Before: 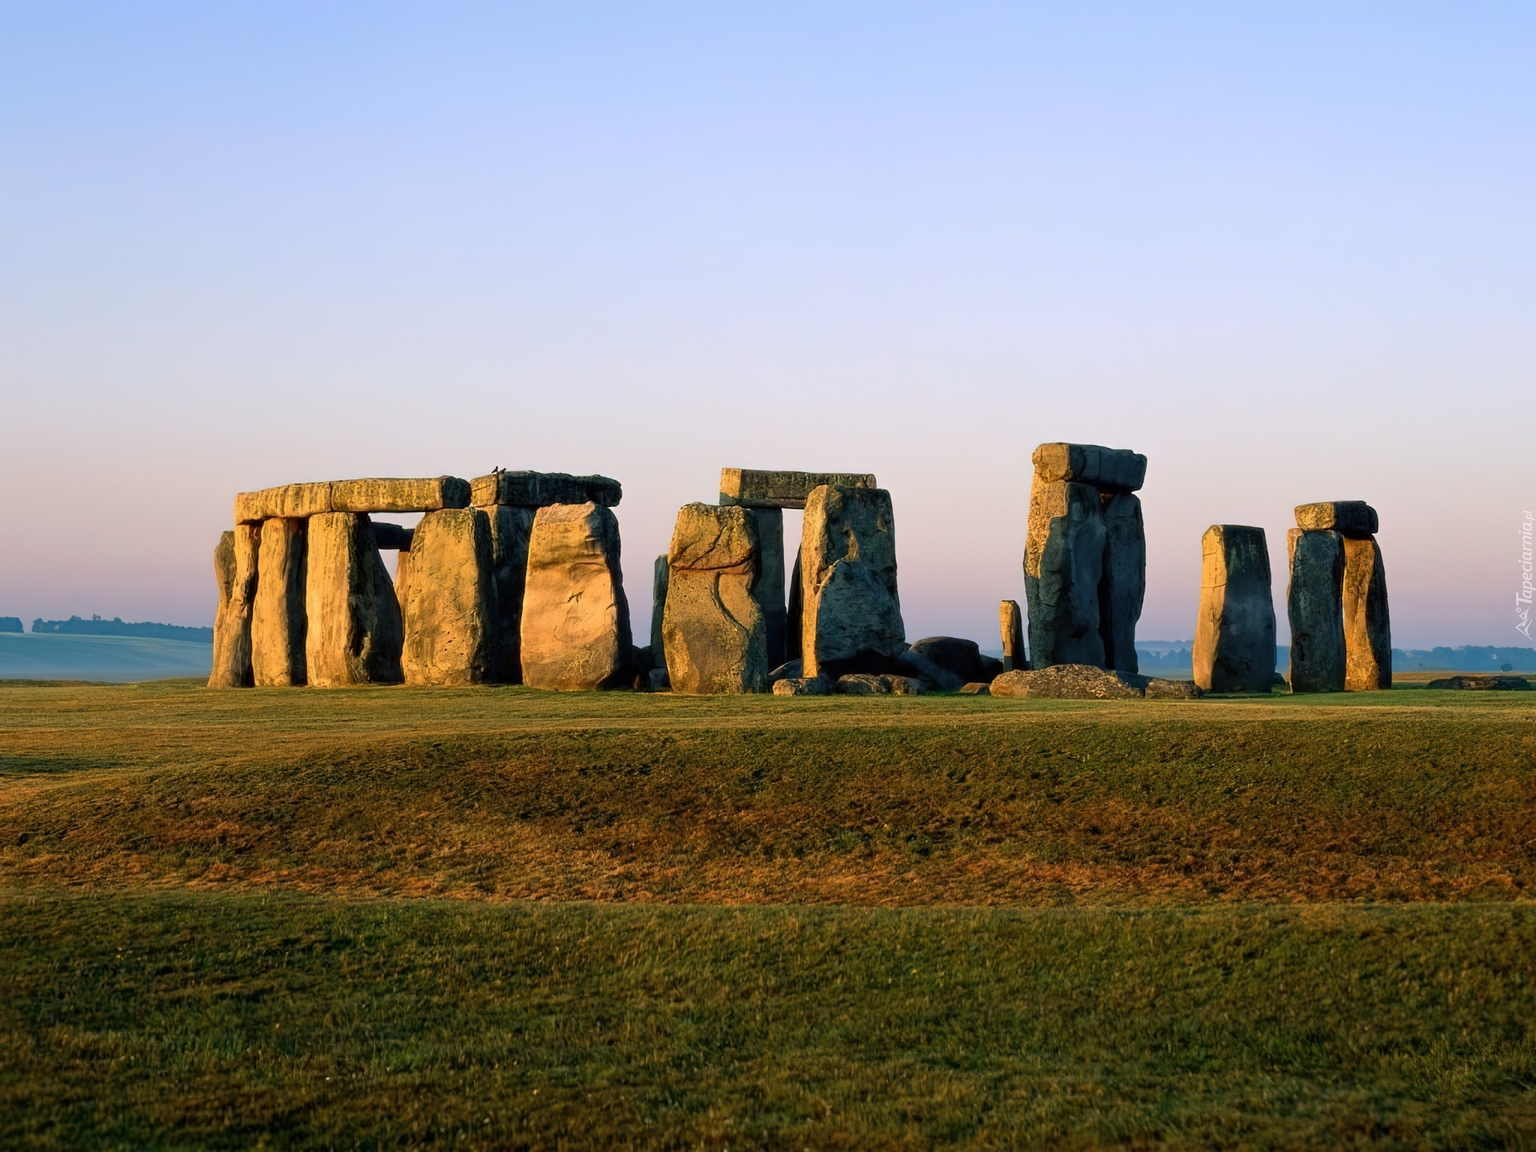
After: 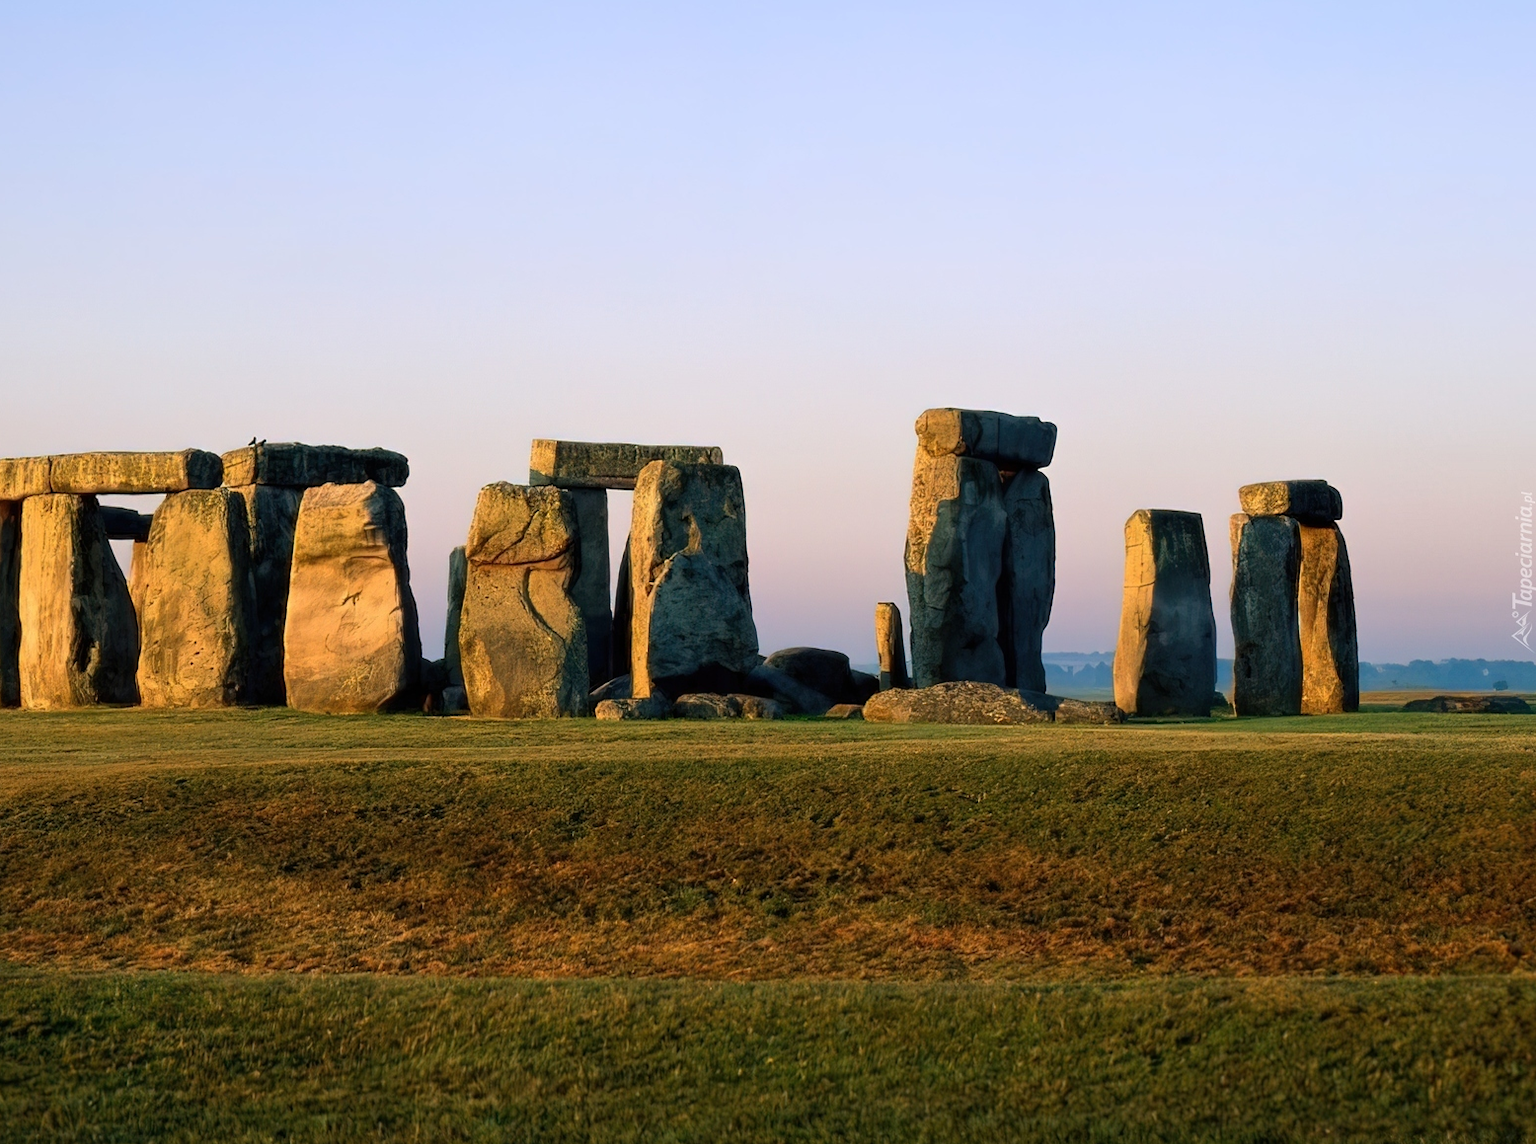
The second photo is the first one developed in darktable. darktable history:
crop: left 18.939%, top 9.746%, right 0.001%, bottom 9.734%
